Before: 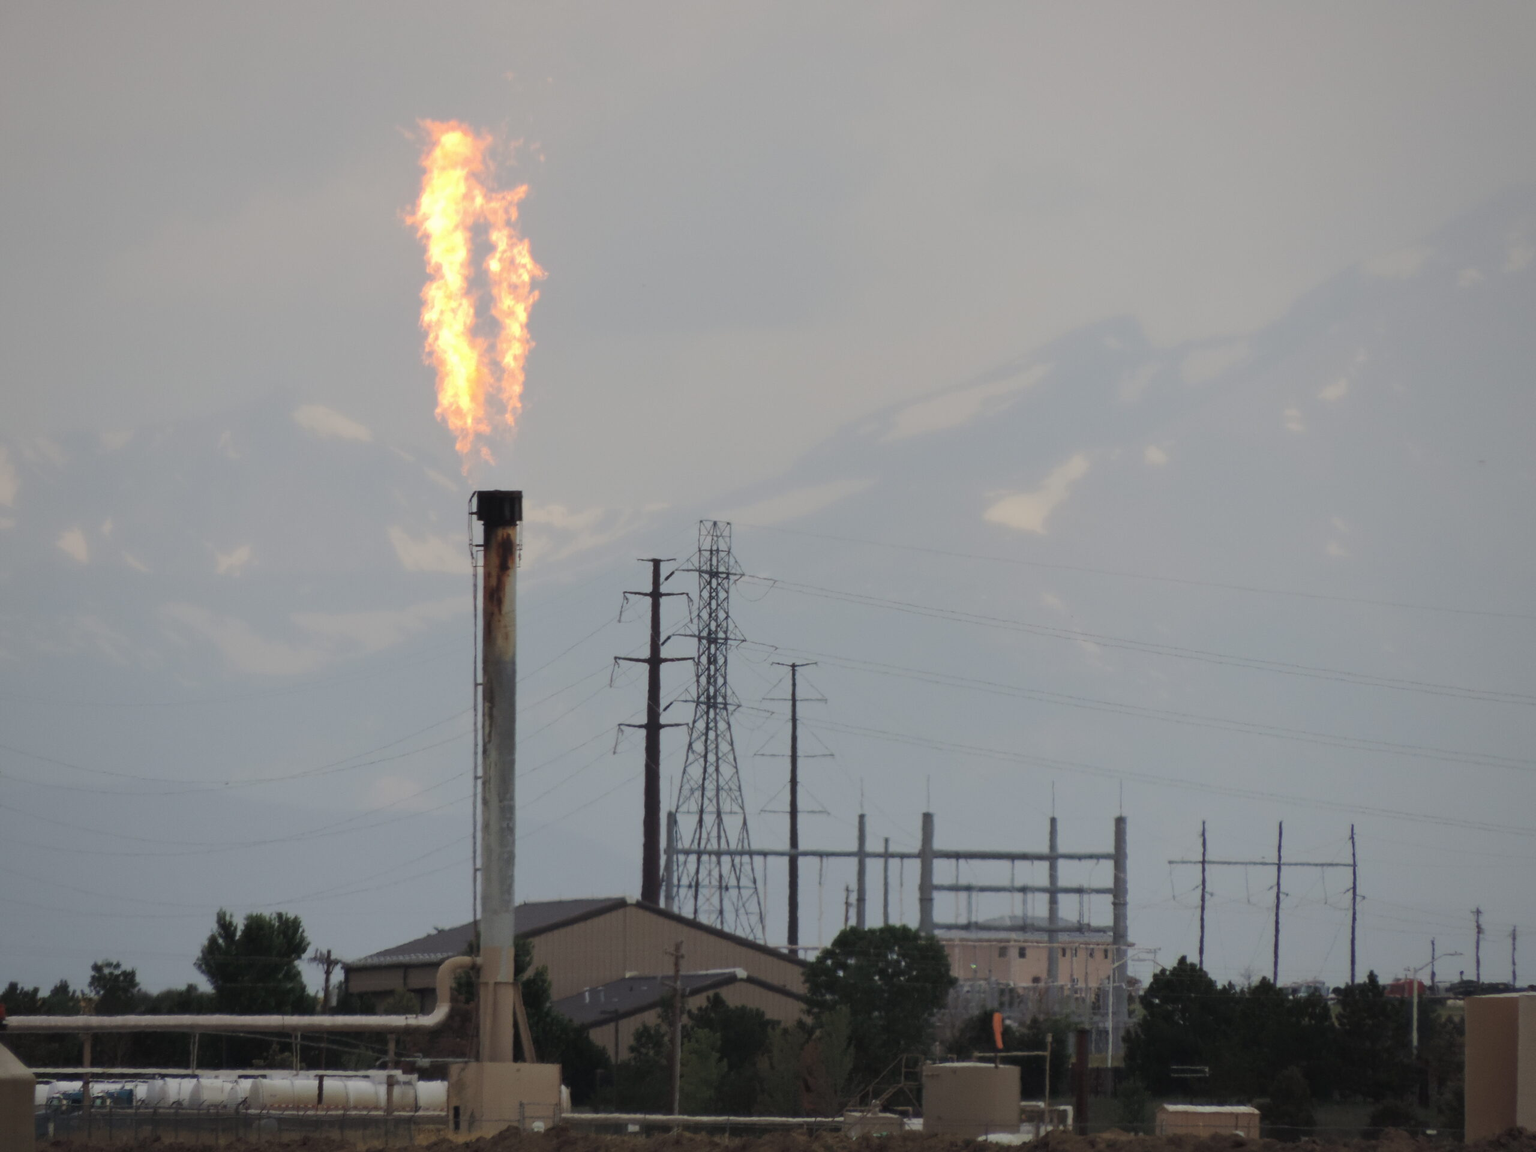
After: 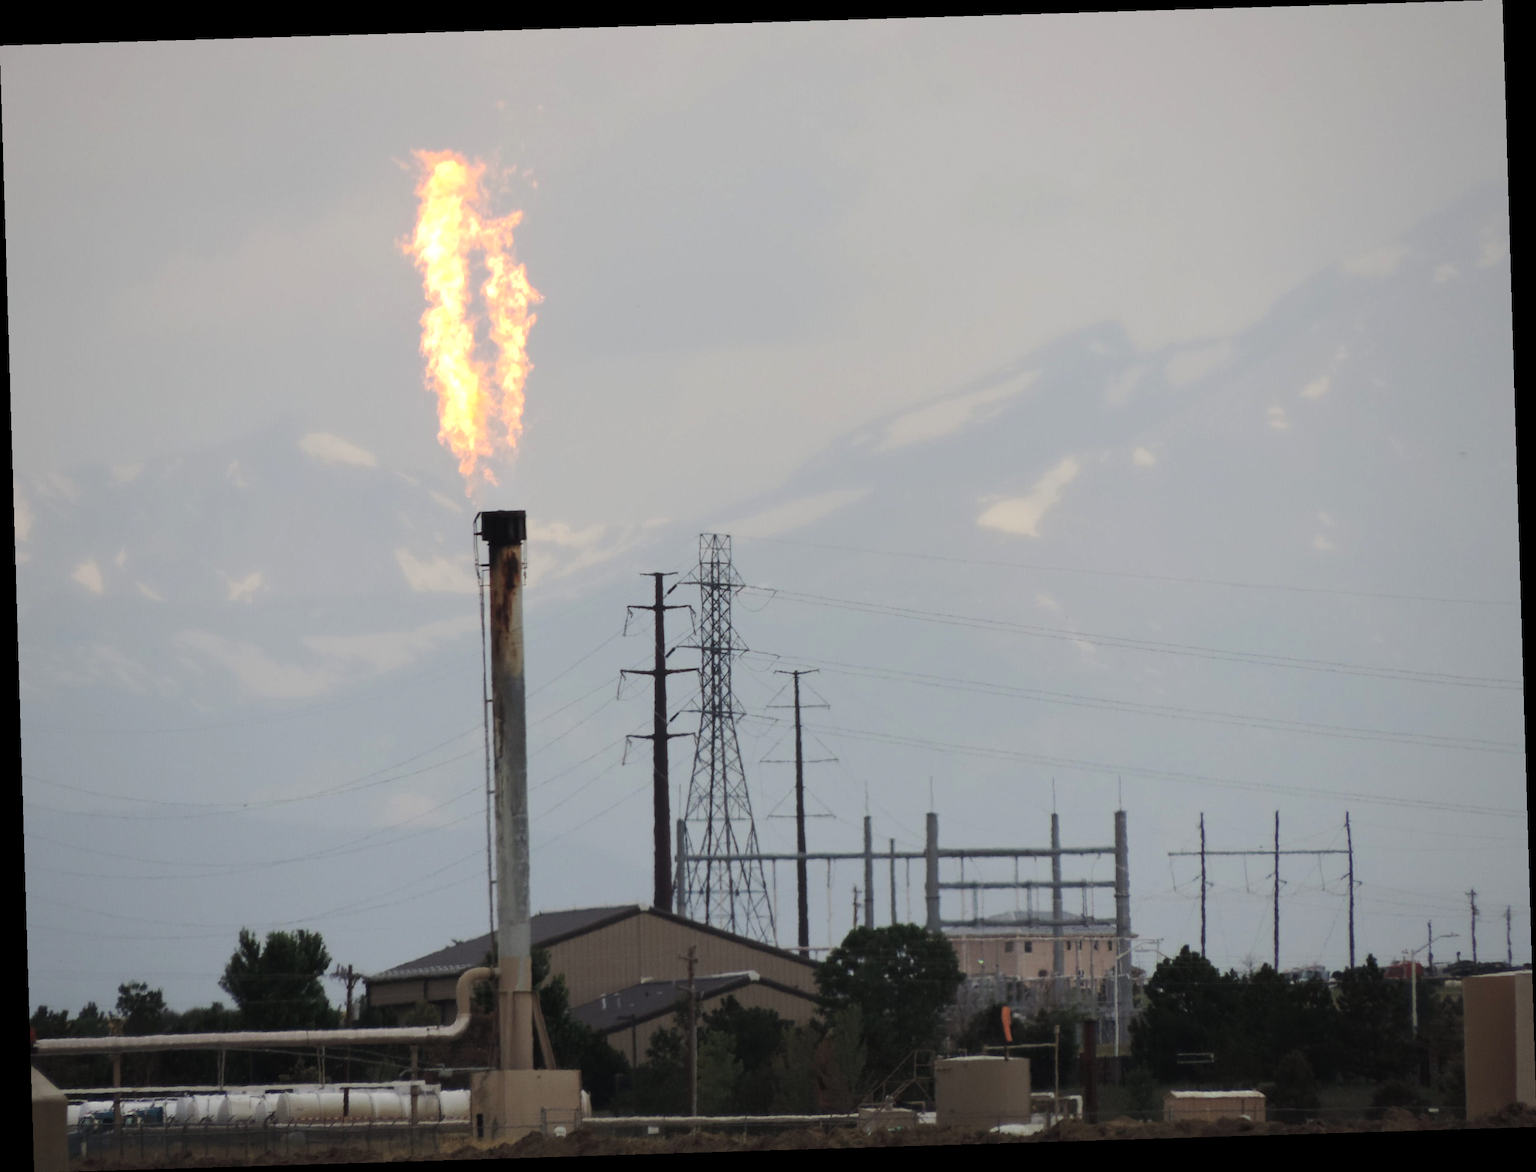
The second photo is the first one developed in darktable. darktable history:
tone equalizer: -8 EV -0.417 EV, -7 EV -0.389 EV, -6 EV -0.333 EV, -5 EV -0.222 EV, -3 EV 0.222 EV, -2 EV 0.333 EV, -1 EV 0.389 EV, +0 EV 0.417 EV, edges refinement/feathering 500, mask exposure compensation -1.57 EV, preserve details no
rotate and perspective: rotation -1.75°, automatic cropping off
